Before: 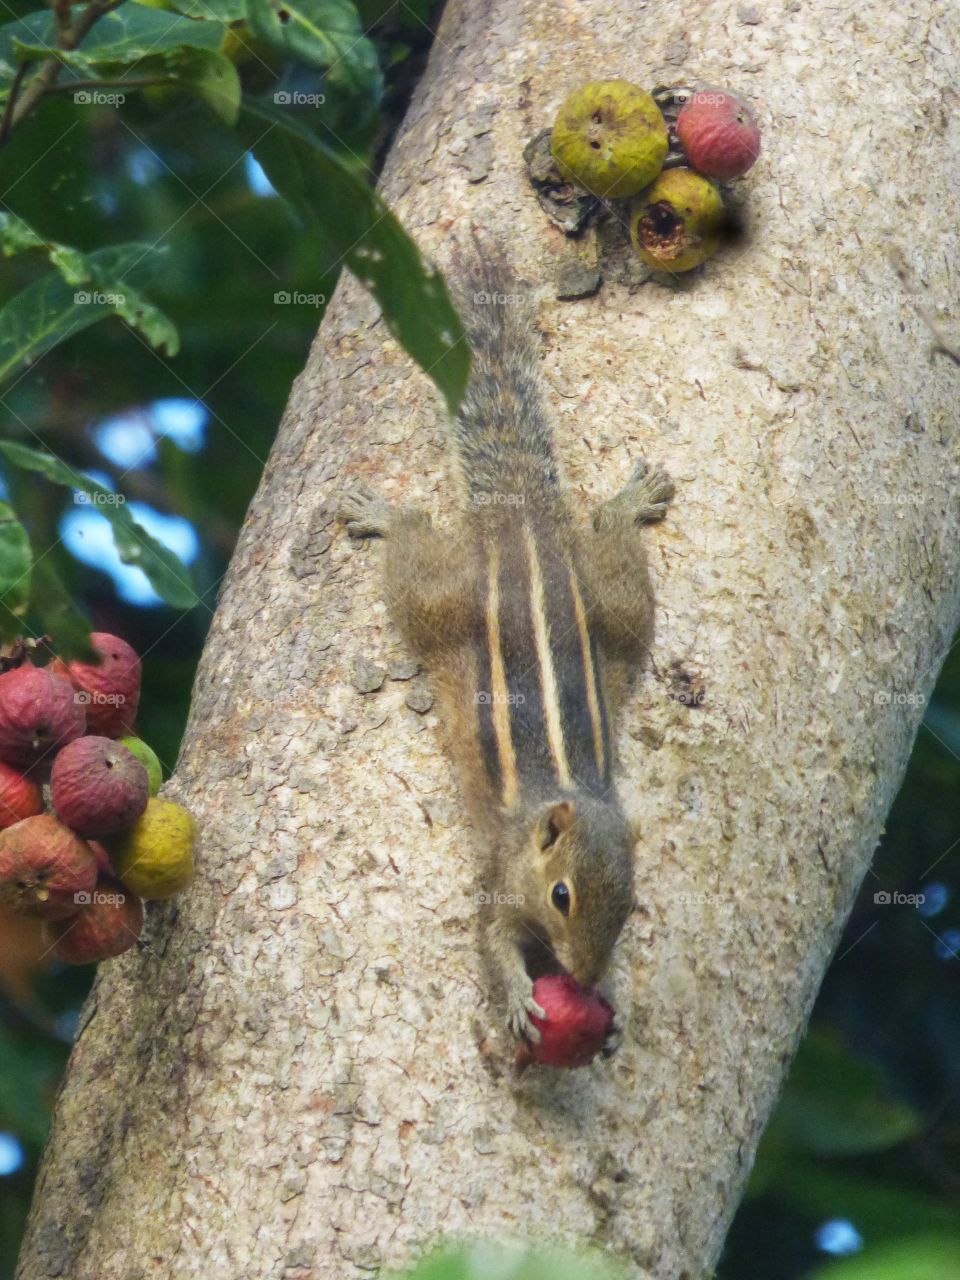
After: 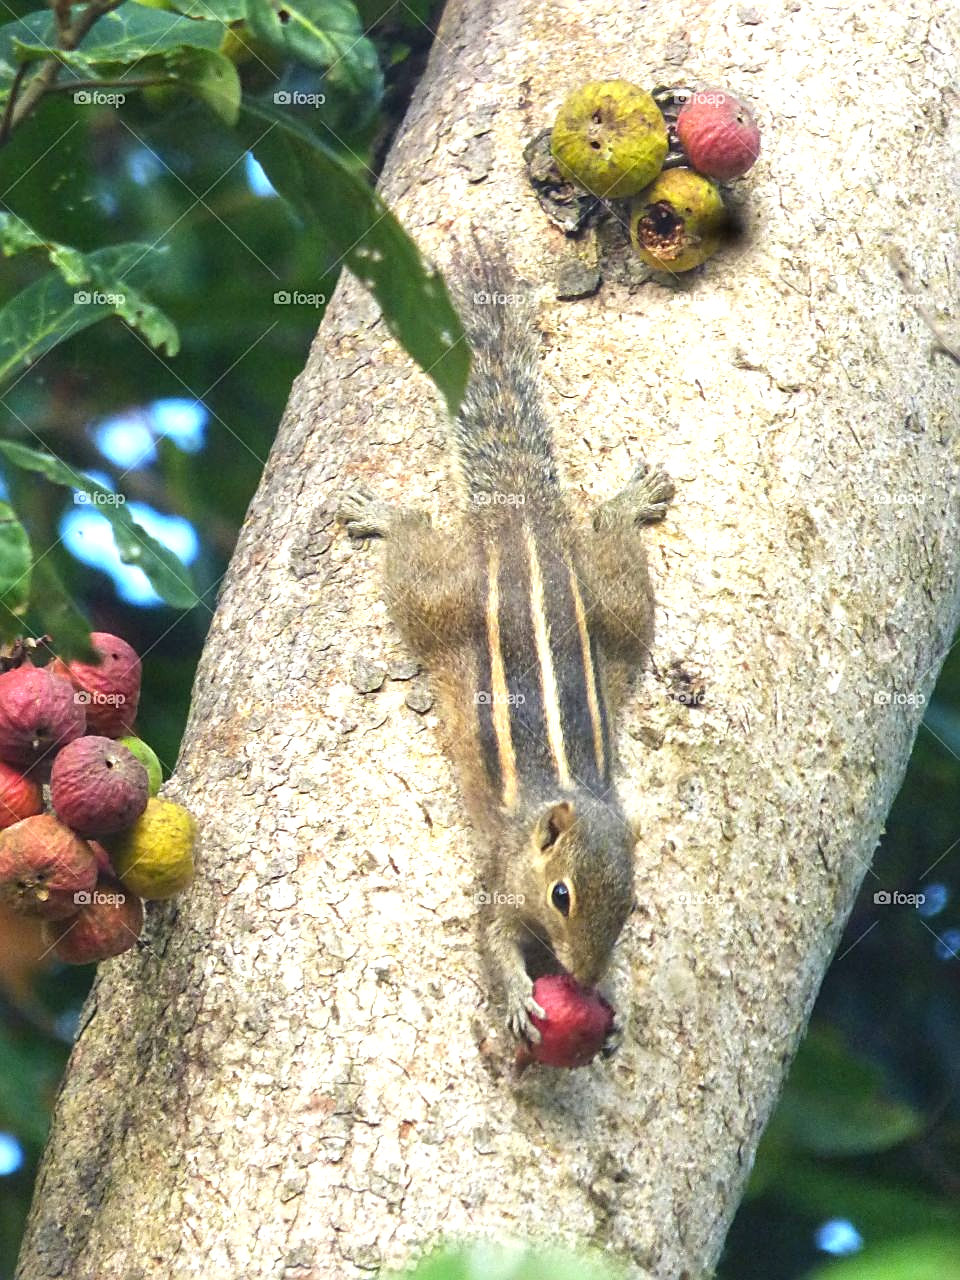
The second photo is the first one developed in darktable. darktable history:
sharpen: amount 0.748
local contrast: mode bilateral grid, contrast 20, coarseness 50, detail 119%, midtone range 0.2
exposure: exposure 0.748 EV, compensate exposure bias true, compensate highlight preservation false
